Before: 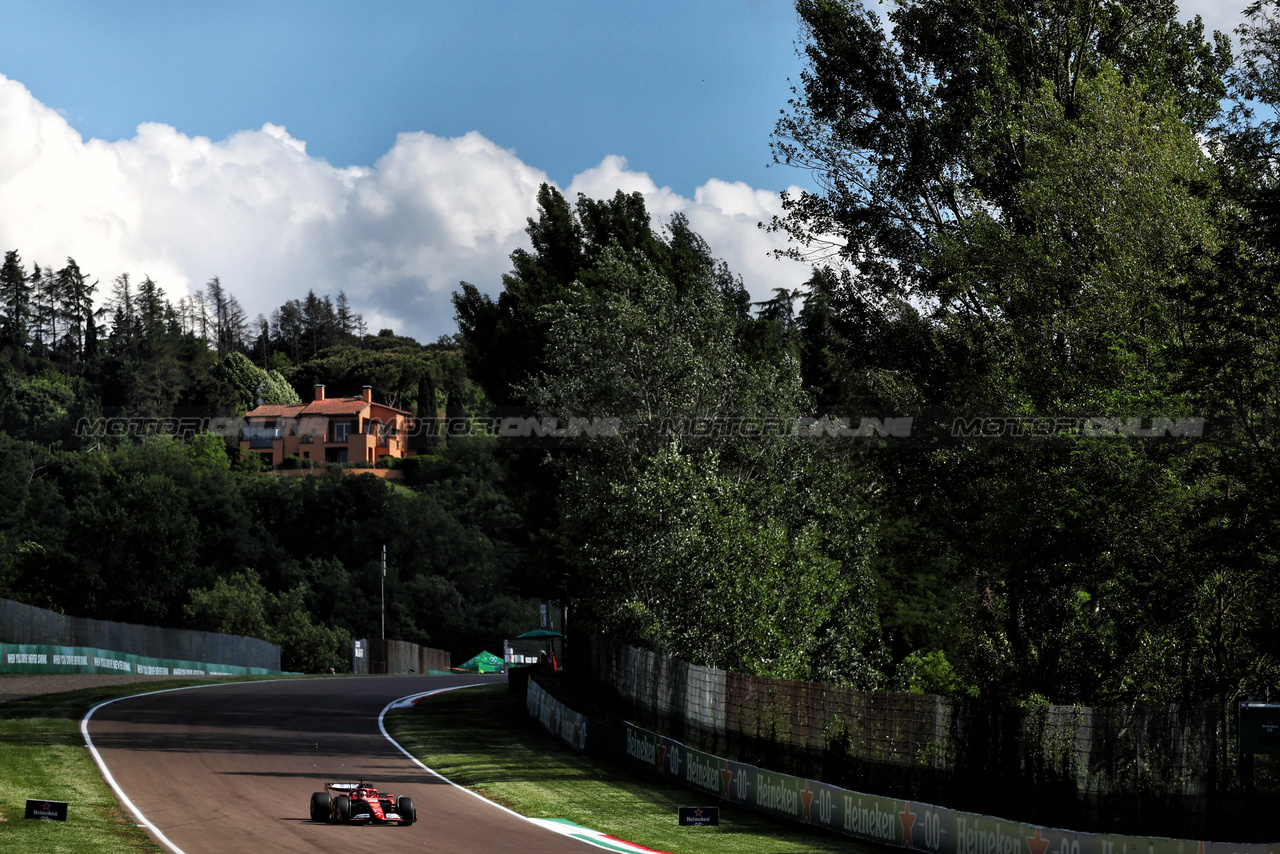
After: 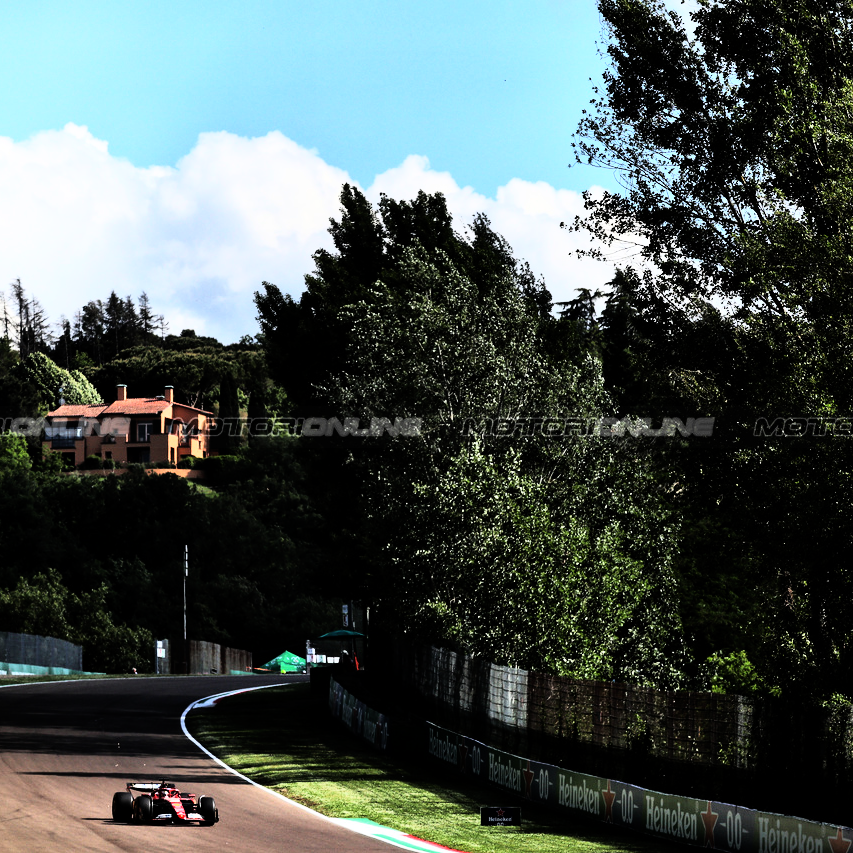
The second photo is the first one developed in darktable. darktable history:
rgb curve: curves: ch0 [(0, 0) (0.21, 0.15) (0.24, 0.21) (0.5, 0.75) (0.75, 0.96) (0.89, 0.99) (1, 1)]; ch1 [(0, 0.02) (0.21, 0.13) (0.25, 0.2) (0.5, 0.67) (0.75, 0.9) (0.89, 0.97) (1, 1)]; ch2 [(0, 0.02) (0.21, 0.13) (0.25, 0.2) (0.5, 0.67) (0.75, 0.9) (0.89, 0.97) (1, 1)], compensate middle gray true
crop and rotate: left 15.546%, right 17.787%
